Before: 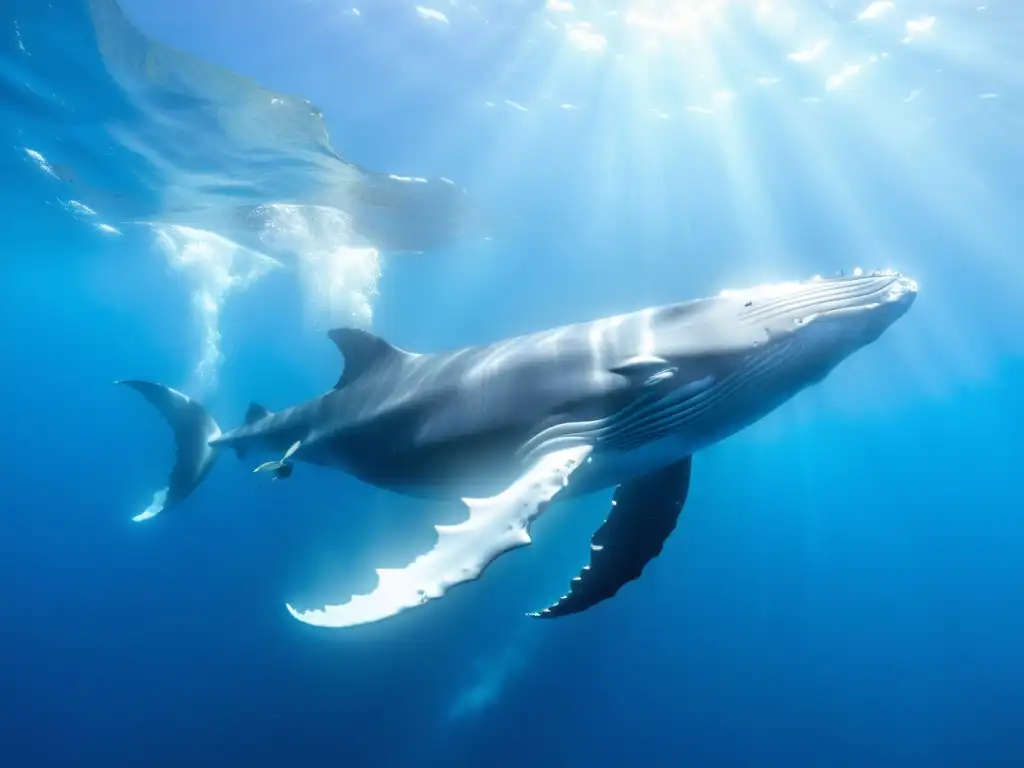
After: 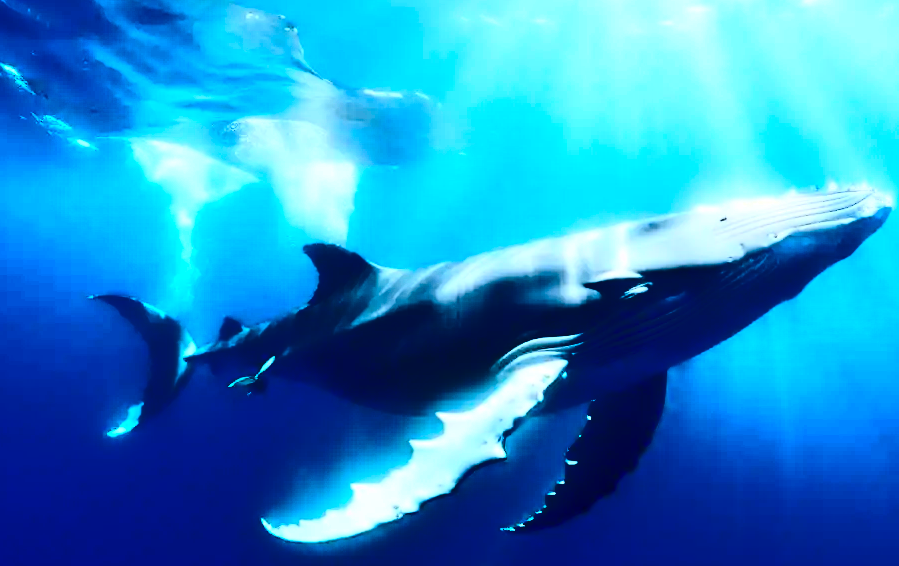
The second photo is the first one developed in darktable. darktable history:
crop and rotate: left 2.449%, top 11.104%, right 9.745%, bottom 15.142%
contrast brightness saturation: contrast 0.79, brightness -0.995, saturation 0.982
